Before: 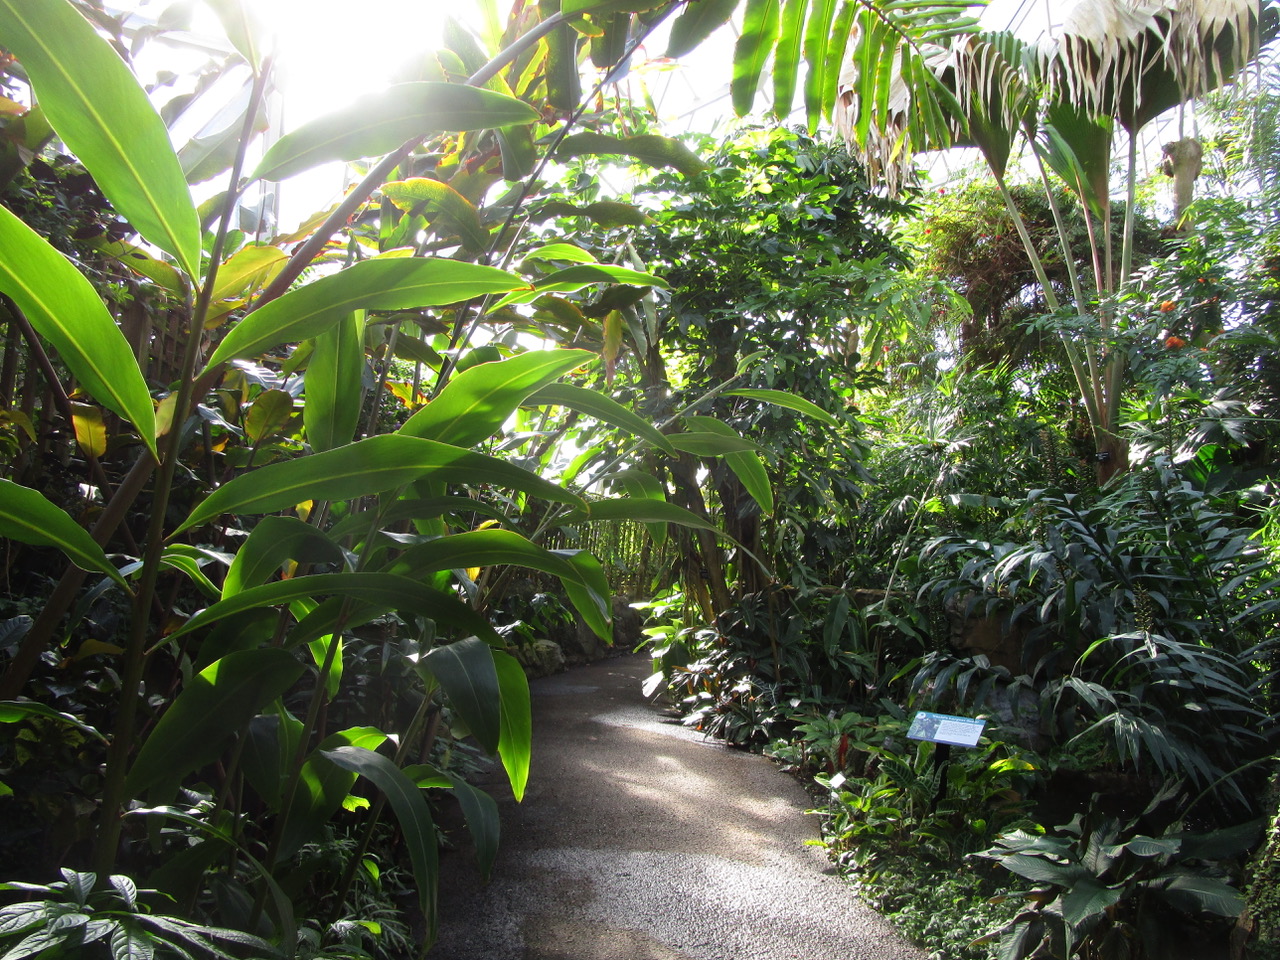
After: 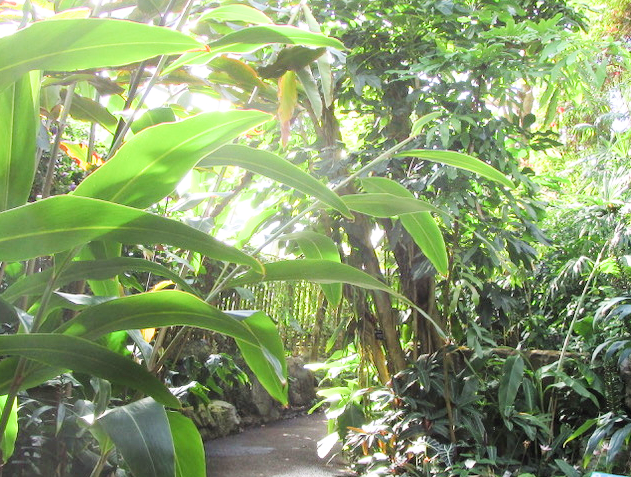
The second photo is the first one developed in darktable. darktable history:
crop: left 25.445%, top 24.963%, right 25.195%, bottom 25.256%
filmic rgb: black relative exposure -7.65 EV, white relative exposure 4.56 EV, hardness 3.61
exposure: black level correction 0, exposure 2.16 EV, compensate highlight preservation false
